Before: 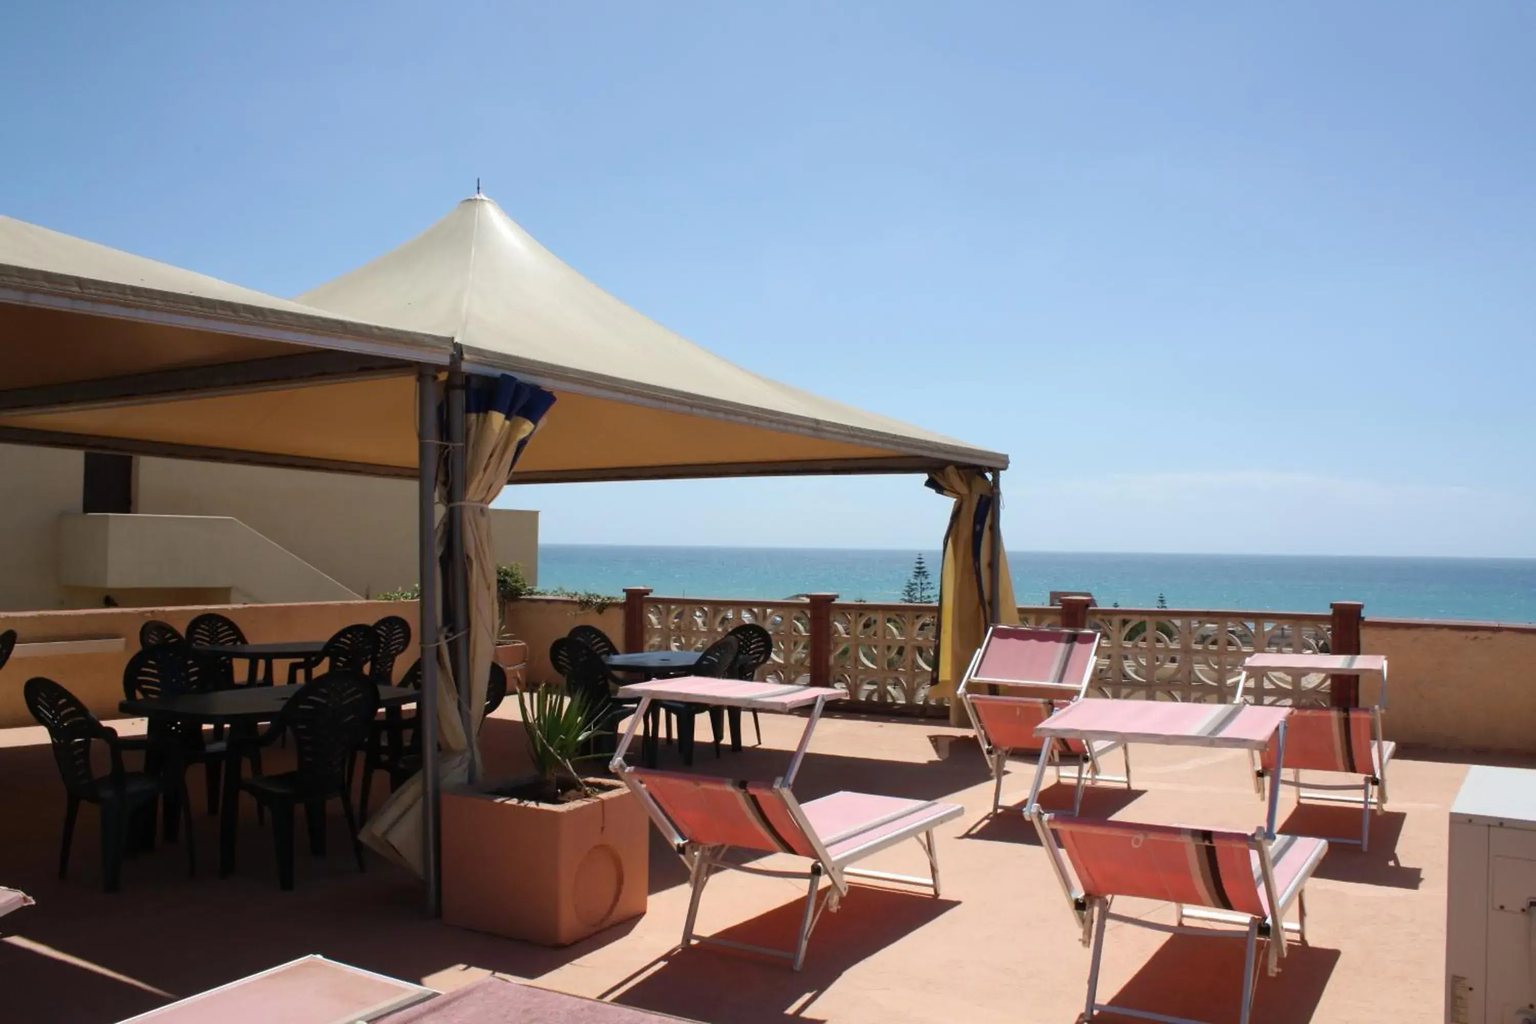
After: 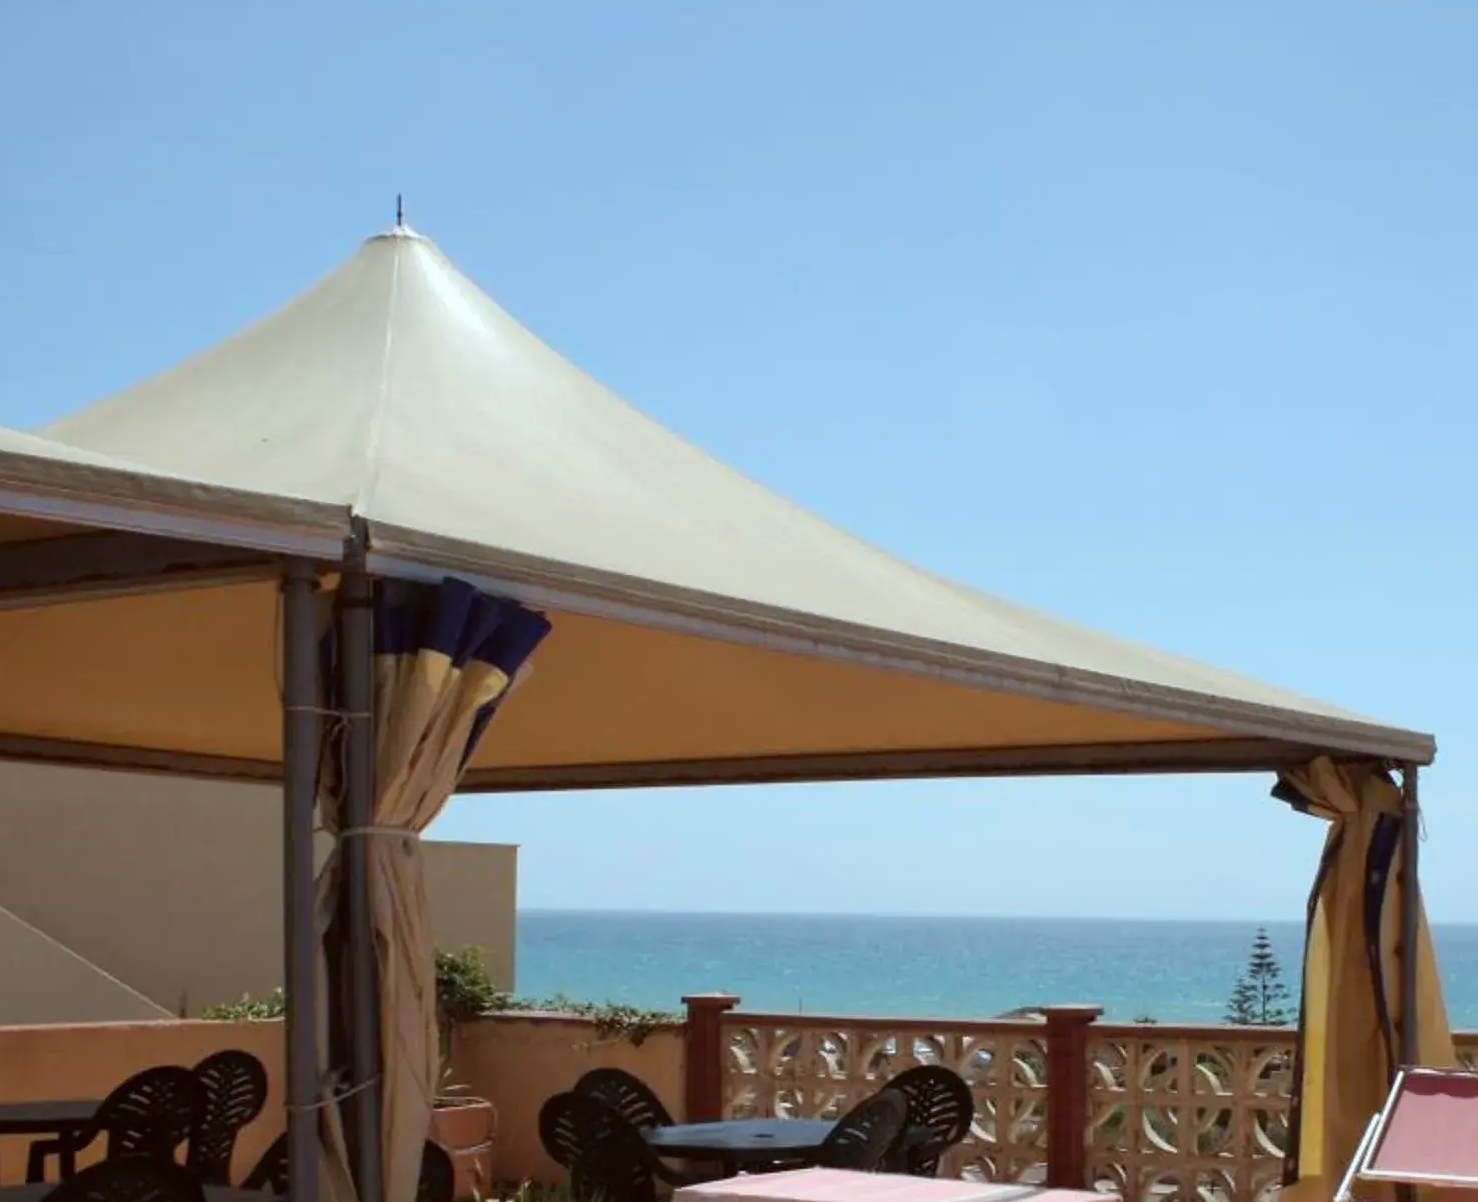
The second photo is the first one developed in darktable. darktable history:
crop: left 17.835%, top 7.675%, right 32.881%, bottom 32.213%
color correction: highlights a* -4.98, highlights b* -3.76, shadows a* 3.83, shadows b* 4.08
